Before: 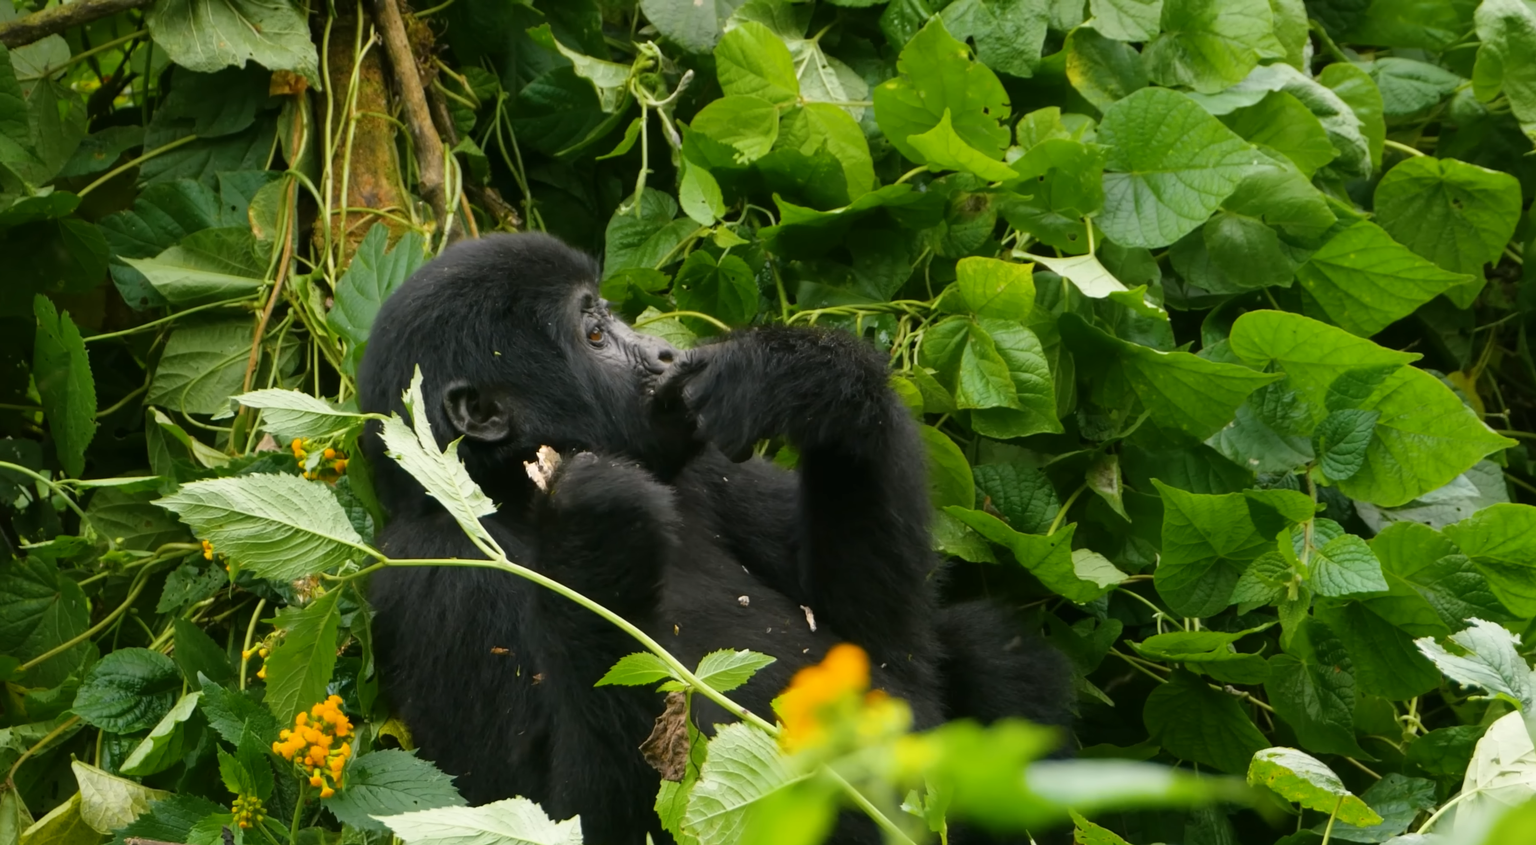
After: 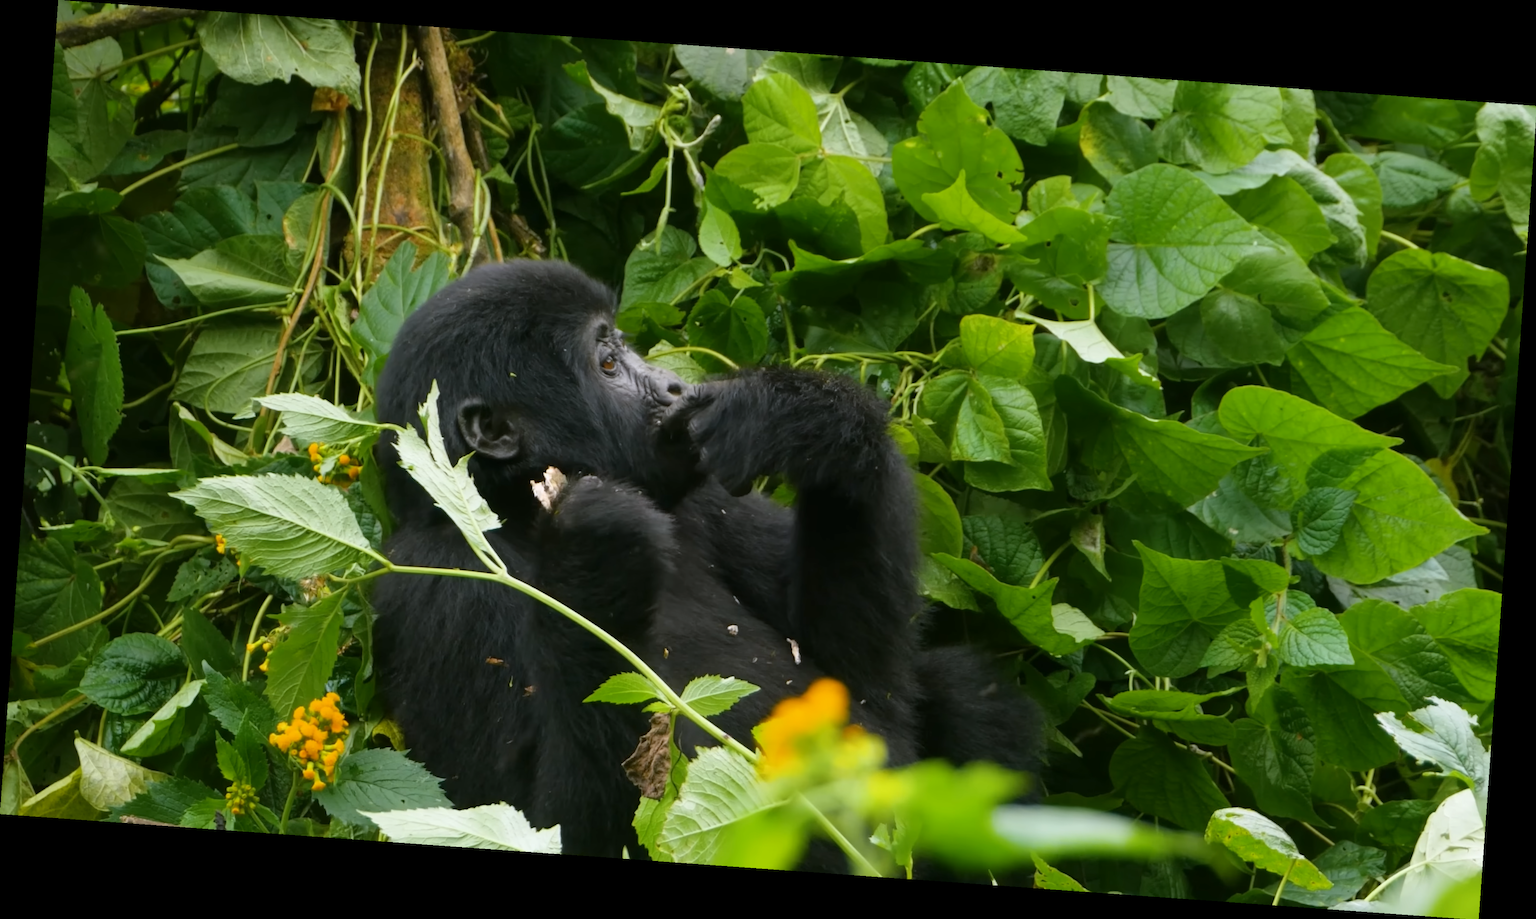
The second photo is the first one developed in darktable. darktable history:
white balance: red 0.984, blue 1.059
rotate and perspective: rotation 4.1°, automatic cropping off
